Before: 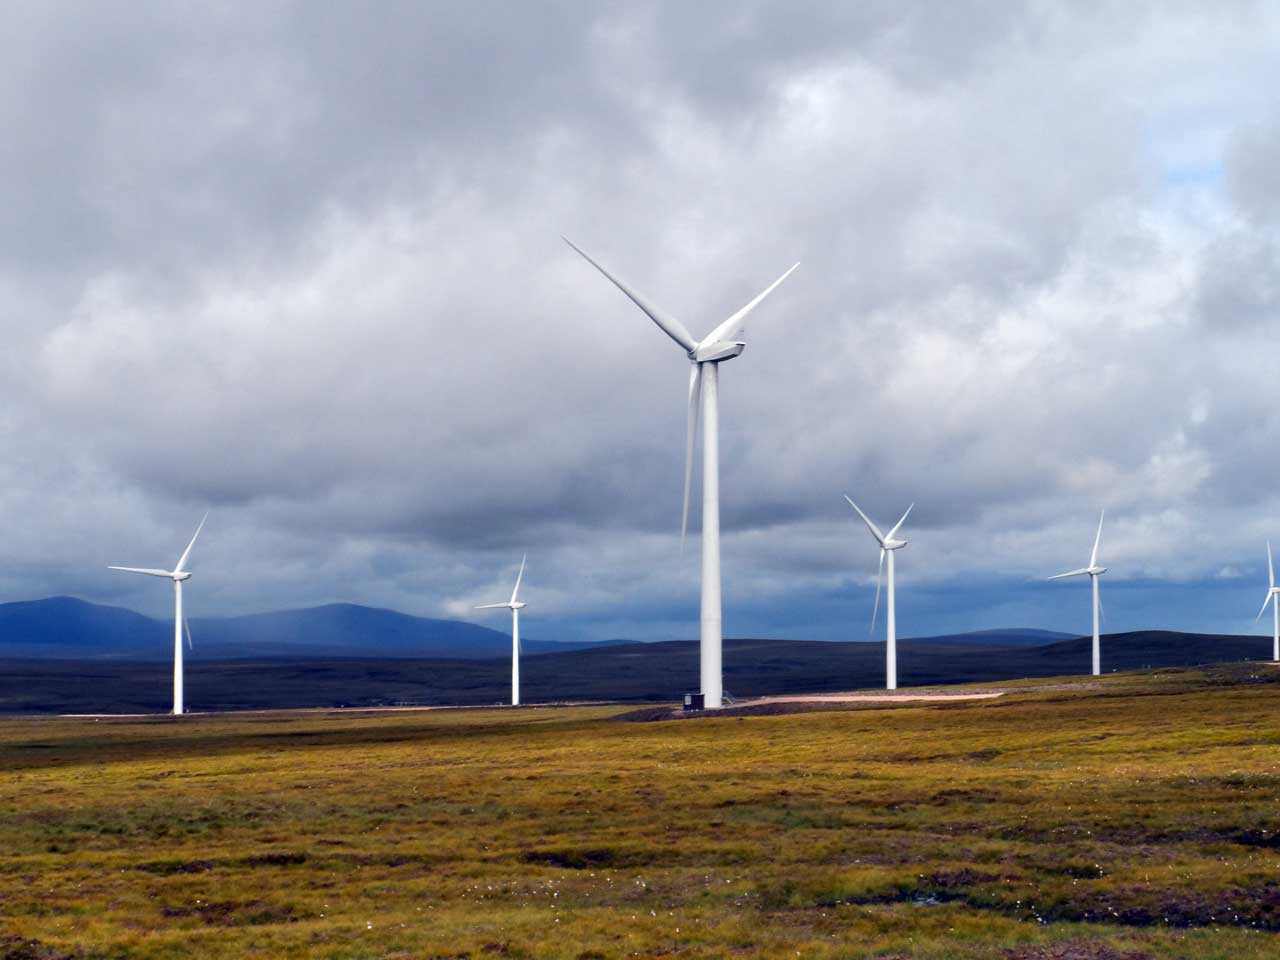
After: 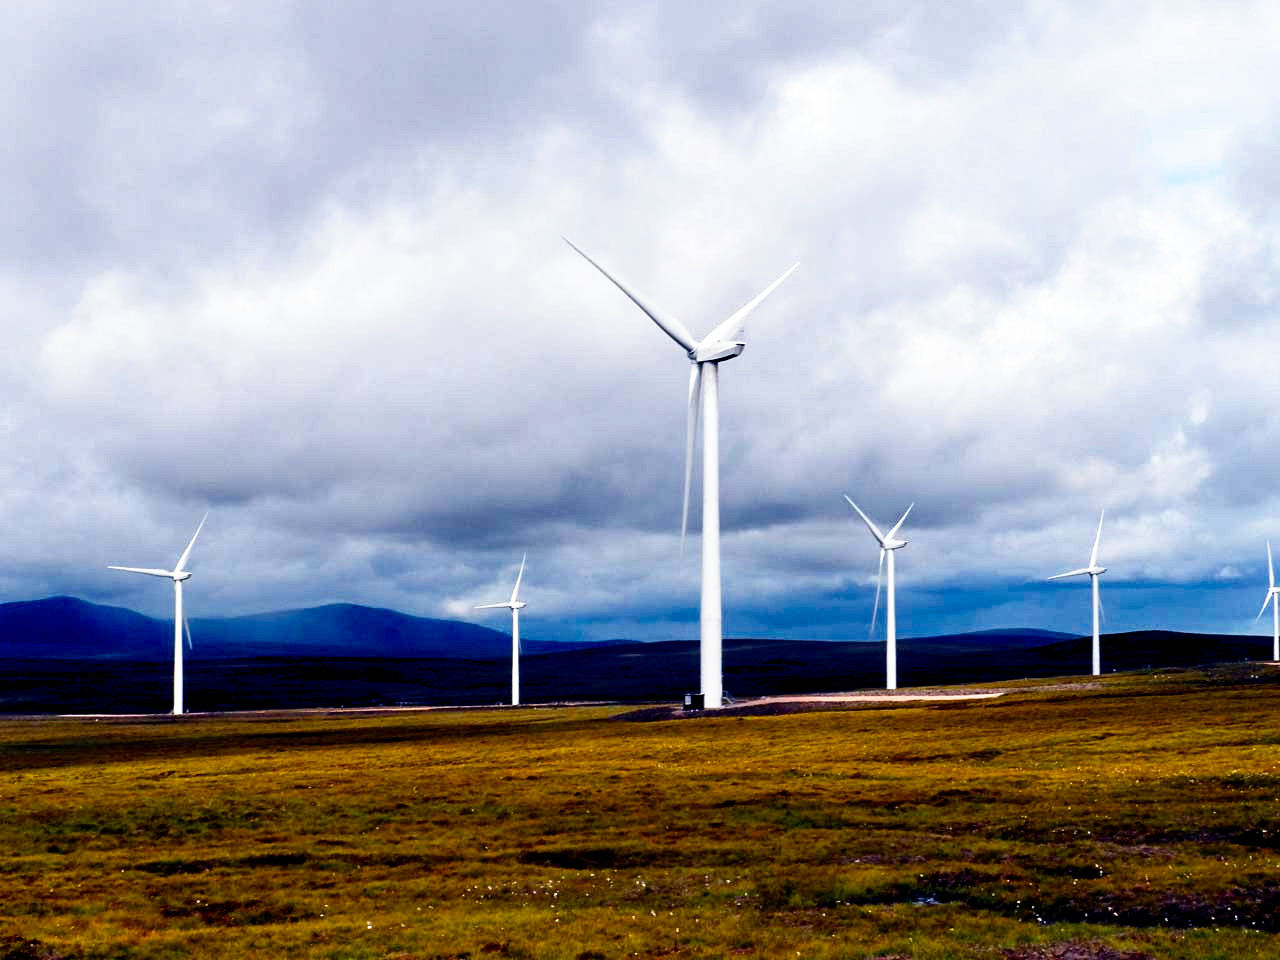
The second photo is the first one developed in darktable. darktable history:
filmic rgb: black relative exposure -8.7 EV, white relative exposure 2.7 EV, threshold 3 EV, target black luminance 0%, hardness 6.25, latitude 75%, contrast 1.325, highlights saturation mix -5%, preserve chrominance no, color science v5 (2021), iterations of high-quality reconstruction 0, enable highlight reconstruction true
color balance rgb "[color pop]": linear chroma grading › shadows 16%, perceptual saturation grading › global saturation 8%, perceptual saturation grading › shadows 4%, perceptual brilliance grading › global brilliance 2%, perceptual brilliance grading › highlights 8%, perceptual brilliance grading › shadows -4%, global vibrance 16%, saturation formula JzAzBz (2021)
highpass "[sharpening]": sharpness 6%, contrast boost 7.63% | blend: blend mode overlay, opacity 100%; mask: uniform (no mask)
